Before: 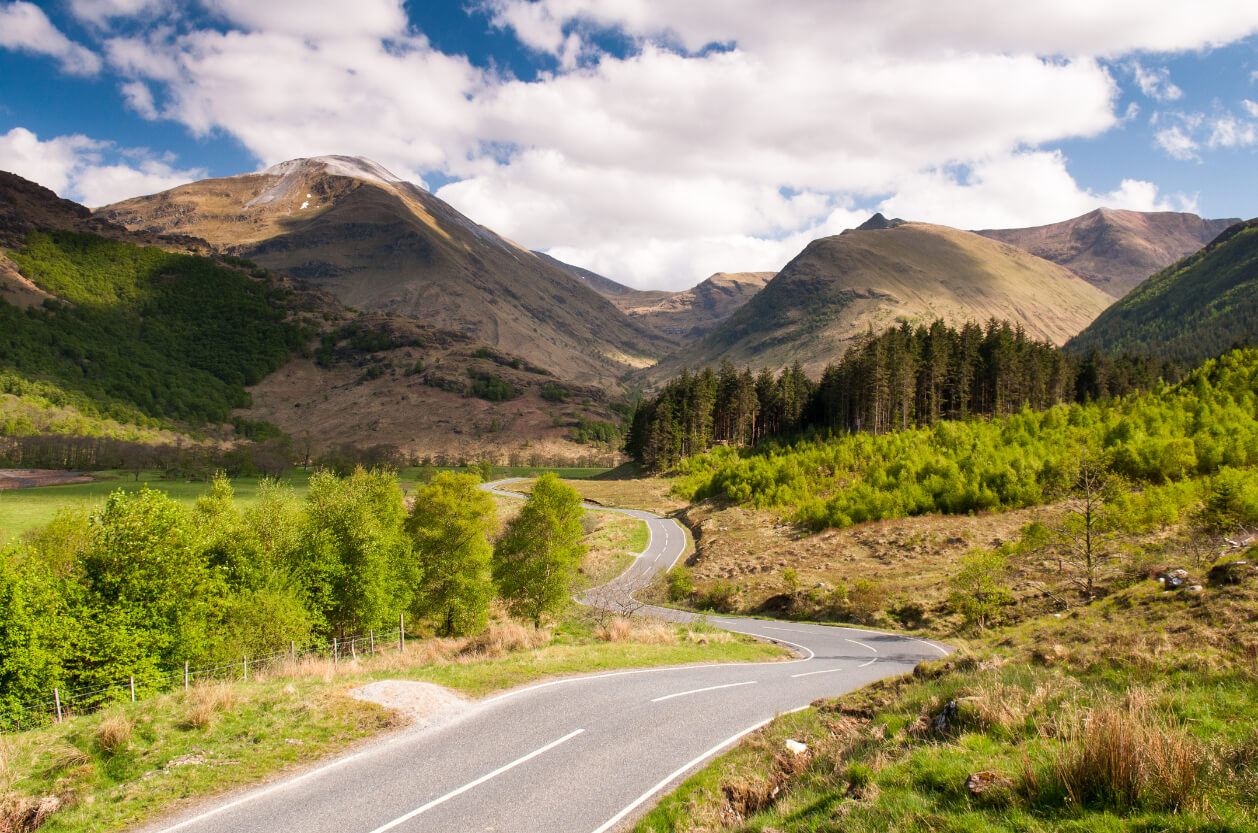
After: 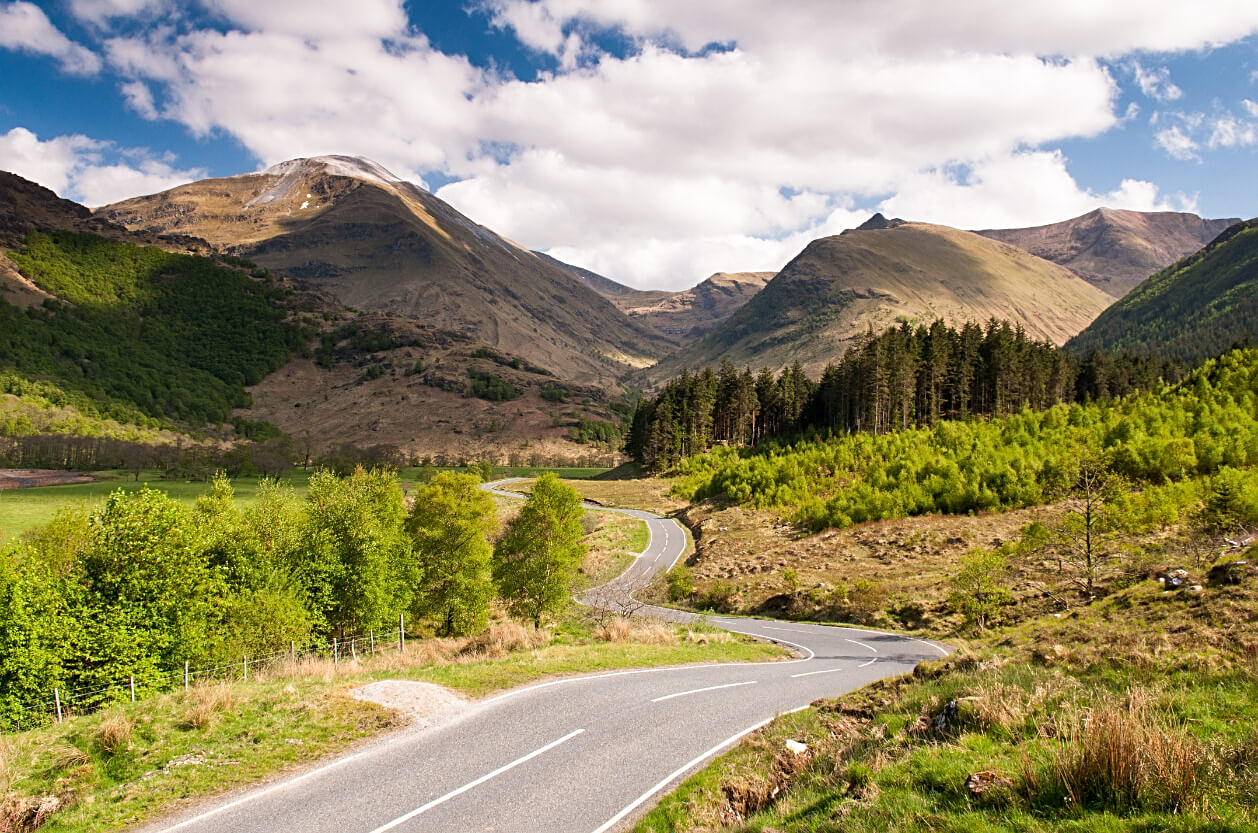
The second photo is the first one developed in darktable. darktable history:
sharpen: radius 2.752
